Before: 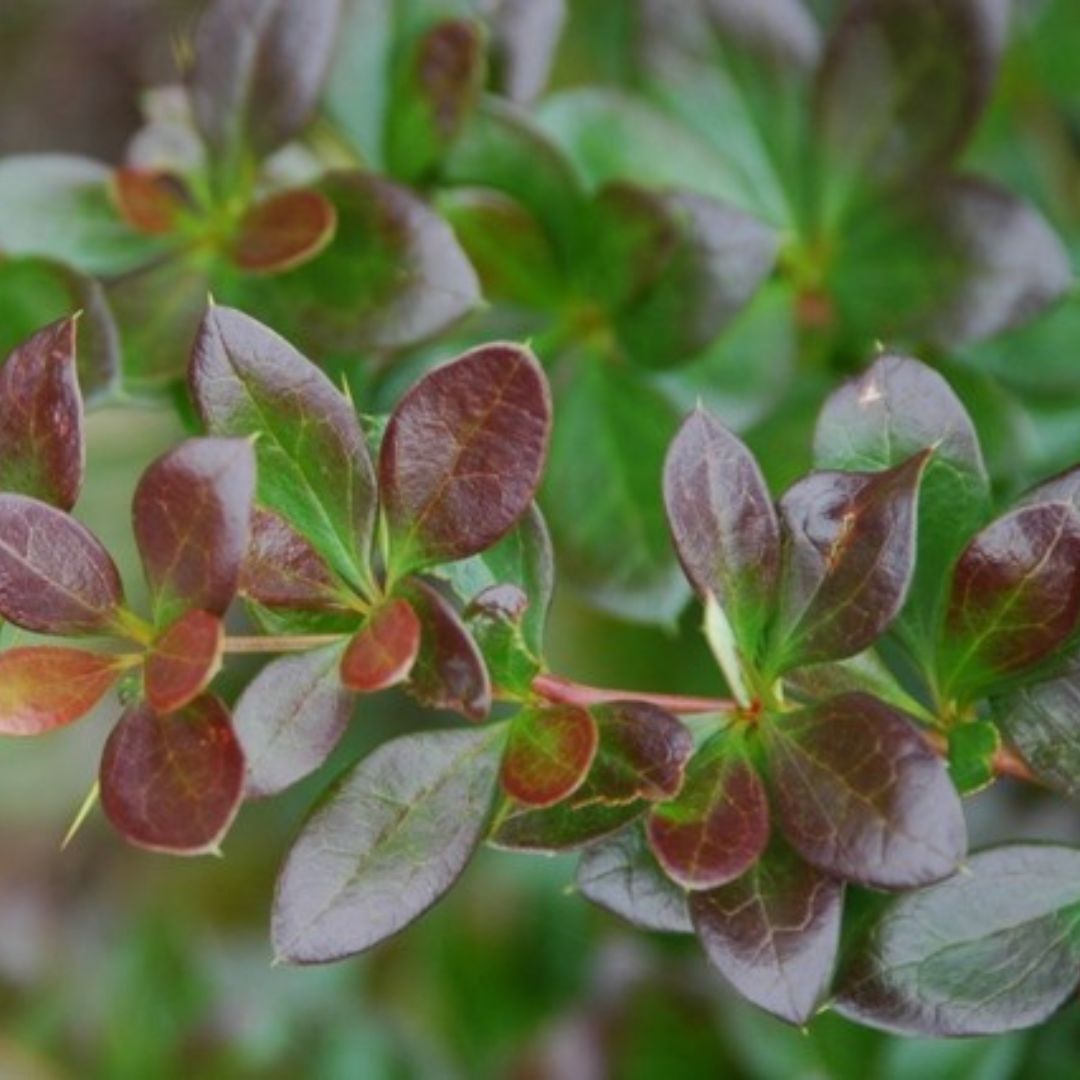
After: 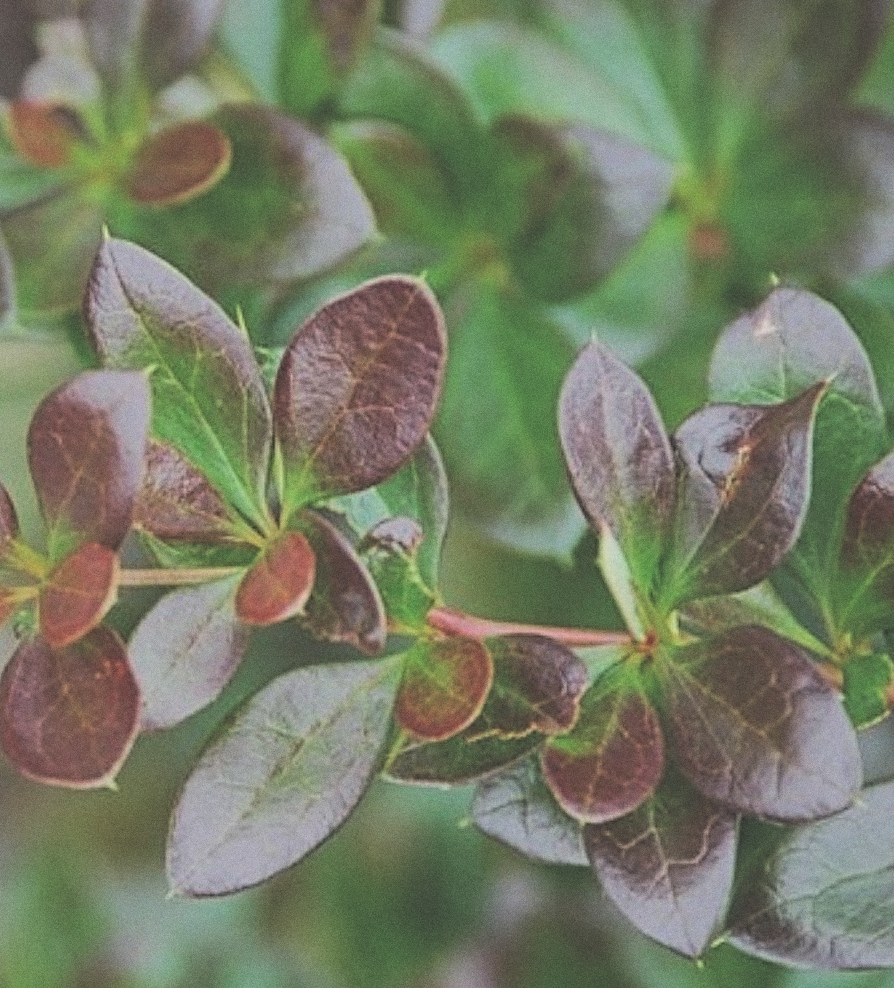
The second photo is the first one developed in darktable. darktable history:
sharpen: on, module defaults
grain: coarseness 0.09 ISO
contrast equalizer: y [[0.5, 0.5, 0.5, 0.539, 0.64, 0.611], [0.5 ×6], [0.5 ×6], [0 ×6], [0 ×6]]
tone equalizer: -8 EV -0.417 EV, -7 EV -0.389 EV, -6 EV -0.333 EV, -5 EV -0.222 EV, -3 EV 0.222 EV, -2 EV 0.333 EV, -1 EV 0.389 EV, +0 EV 0.417 EV, edges refinement/feathering 500, mask exposure compensation -1.57 EV, preserve details no
filmic rgb: black relative exposure -7.15 EV, white relative exposure 5.36 EV, hardness 3.02, color science v6 (2022)
crop: left 9.807%, top 6.259%, right 7.334%, bottom 2.177%
exposure: black level correction -0.062, exposure -0.05 EV, compensate highlight preservation false
